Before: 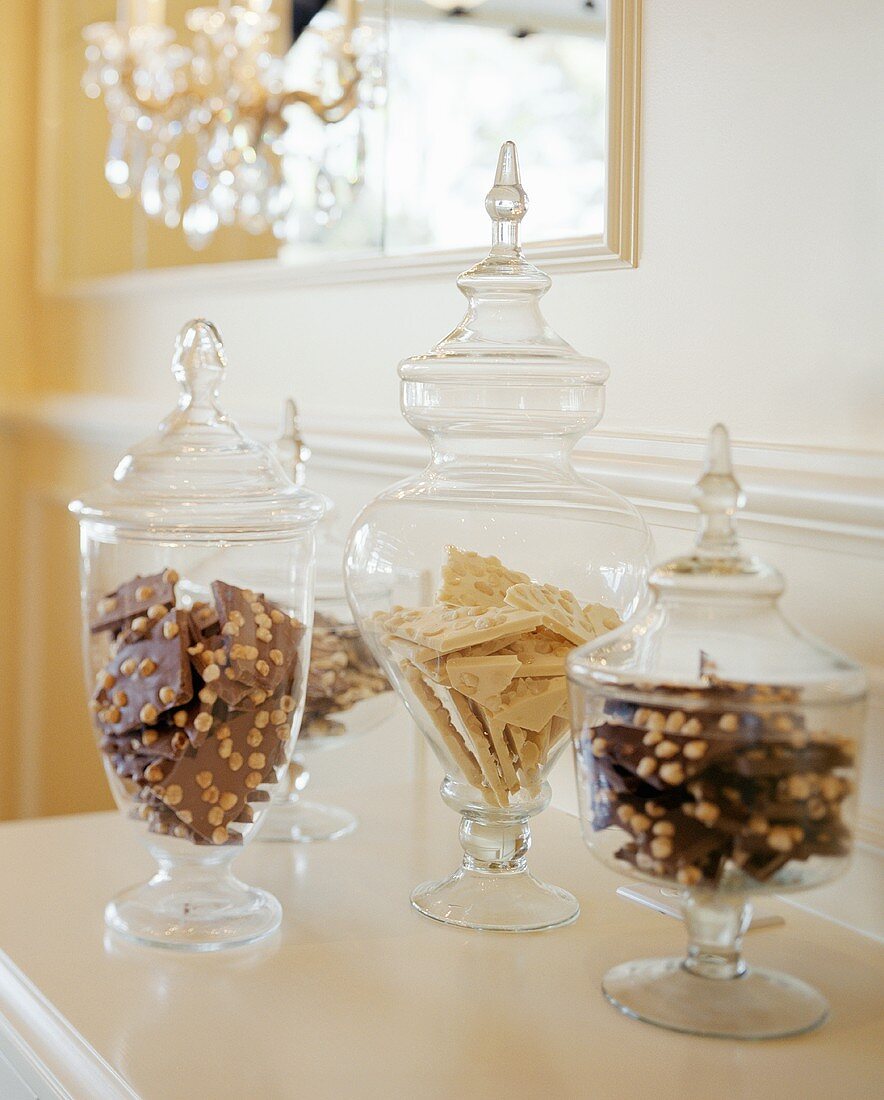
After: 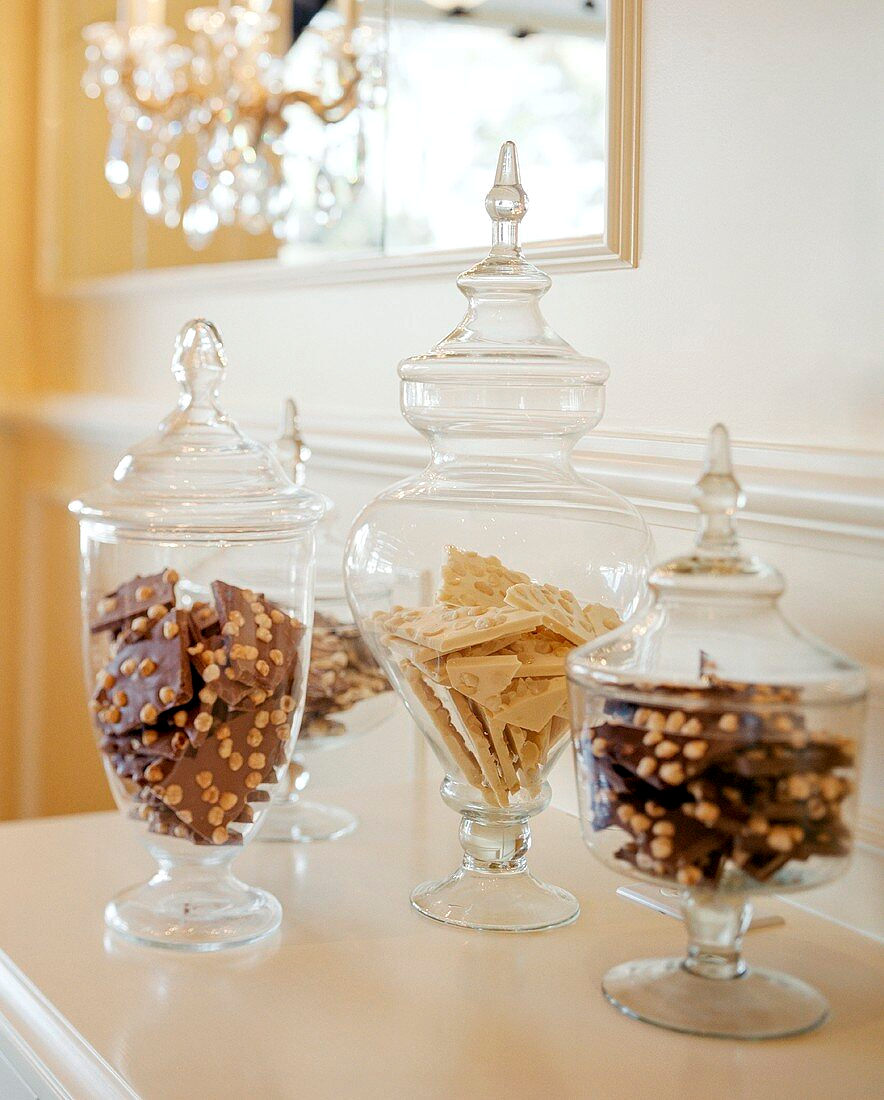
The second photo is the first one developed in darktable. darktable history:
local contrast: highlights 53%, shadows 51%, detail 130%, midtone range 0.449
